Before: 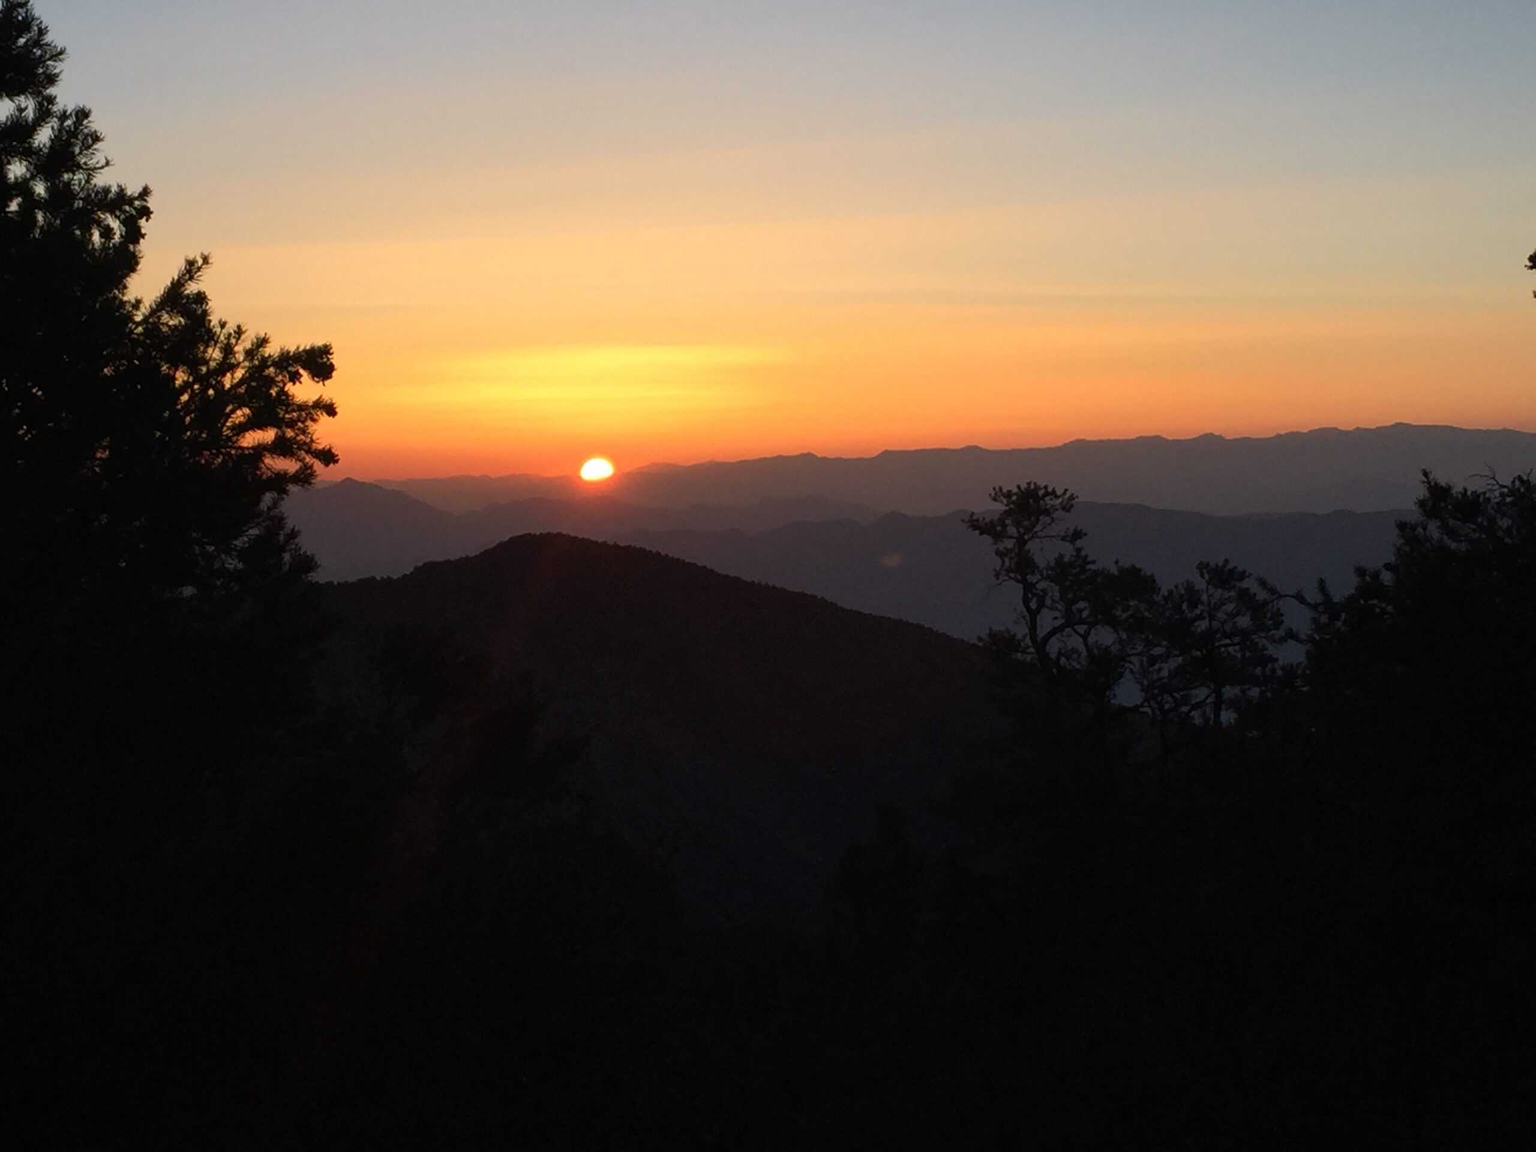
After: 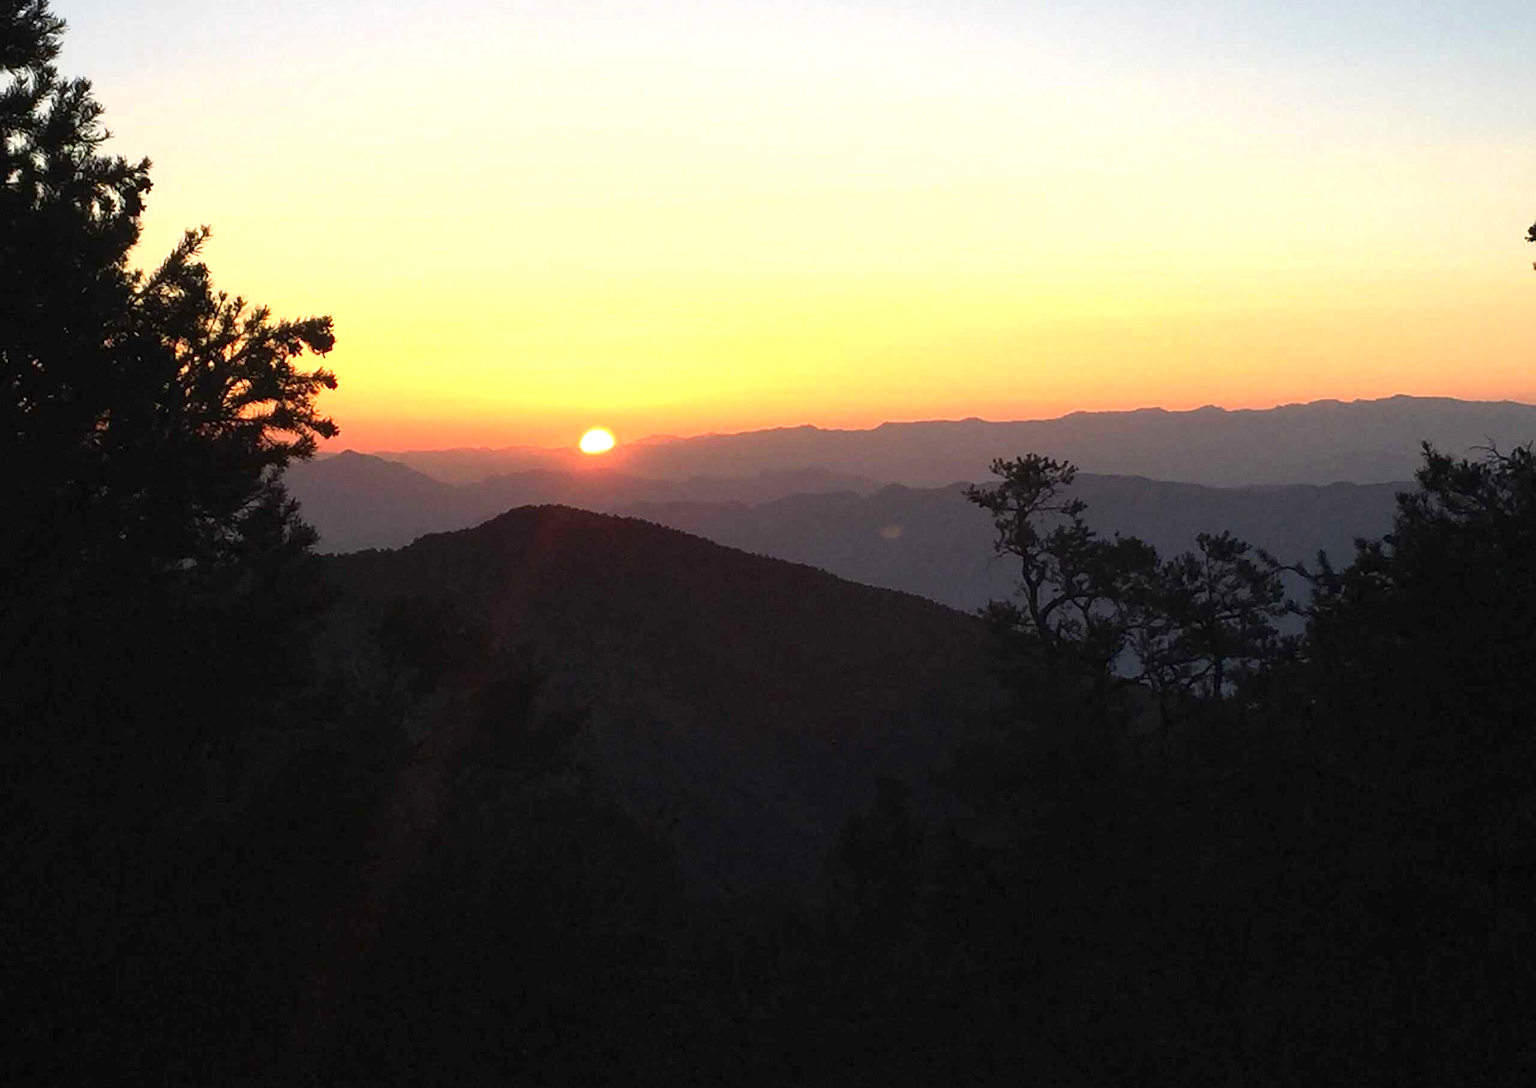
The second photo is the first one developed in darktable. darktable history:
crop and rotate: top 2.479%, bottom 3.018%
exposure: black level correction 0, exposure 1.1 EV, compensate exposure bias true, compensate highlight preservation false
sharpen: amount 0.2
